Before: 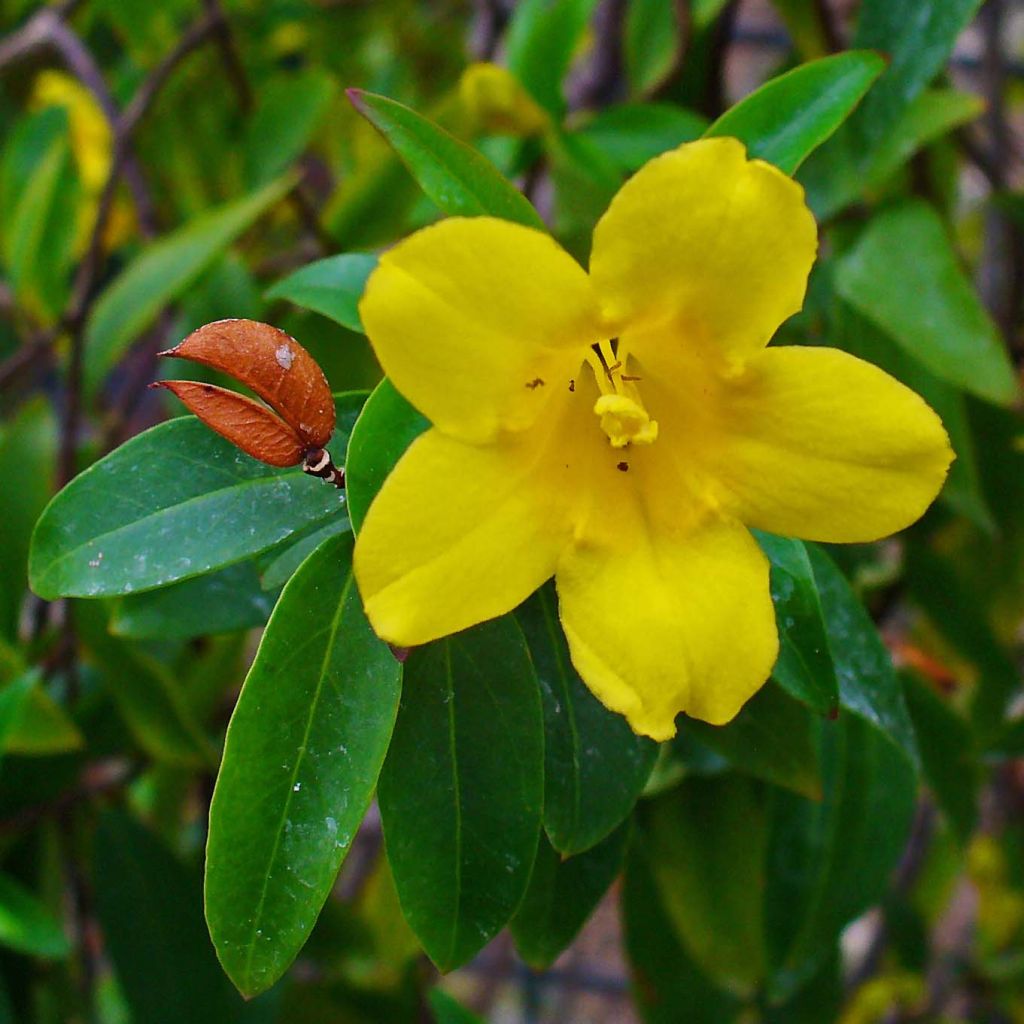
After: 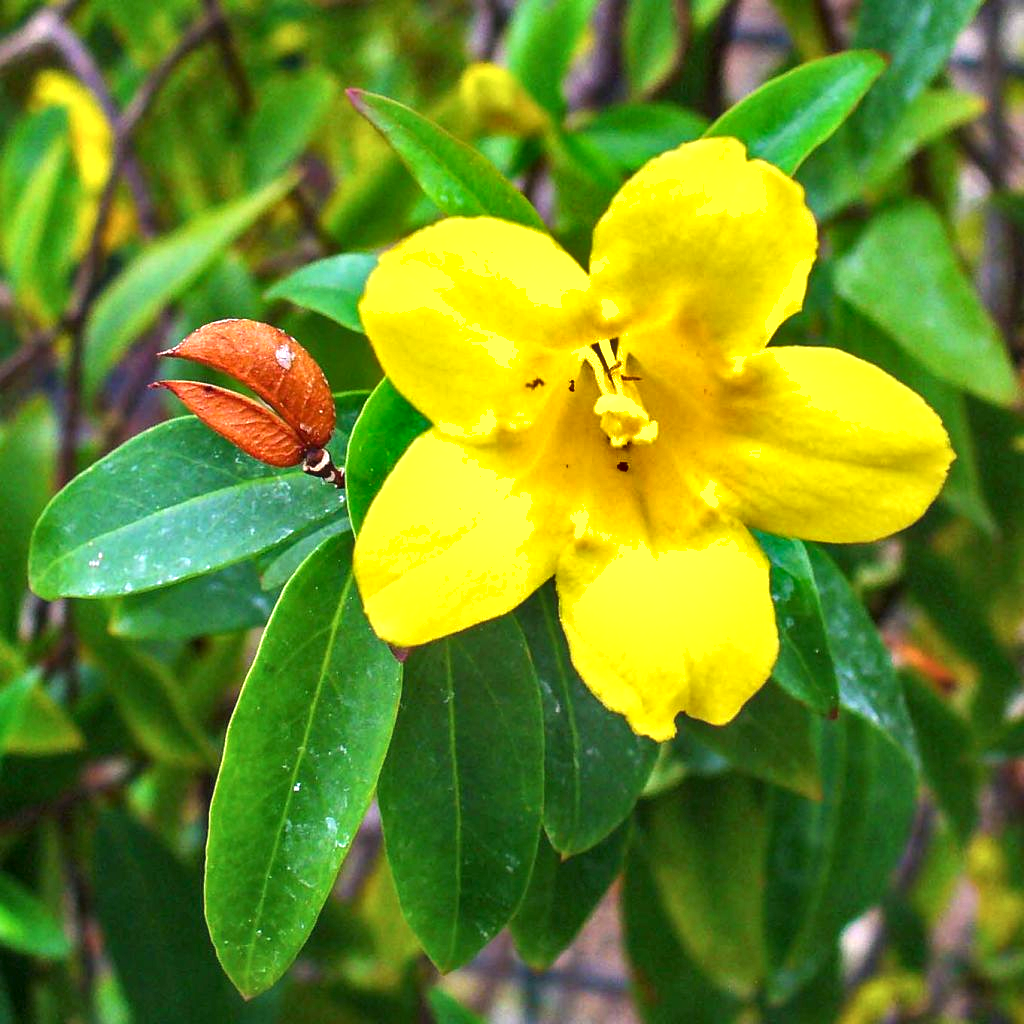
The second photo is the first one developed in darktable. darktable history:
exposure: black level correction 0, exposure 1.105 EV, compensate highlight preservation false
shadows and highlights: shadows 22.91, highlights -49.27, soften with gaussian
local contrast: on, module defaults
